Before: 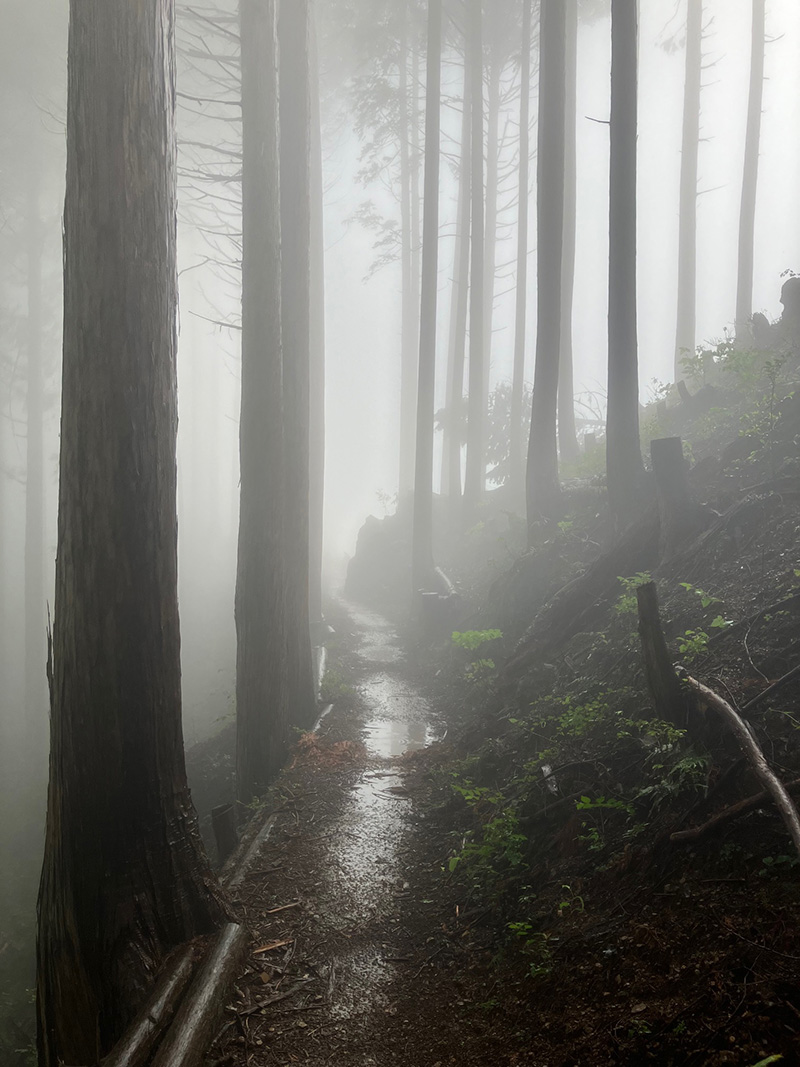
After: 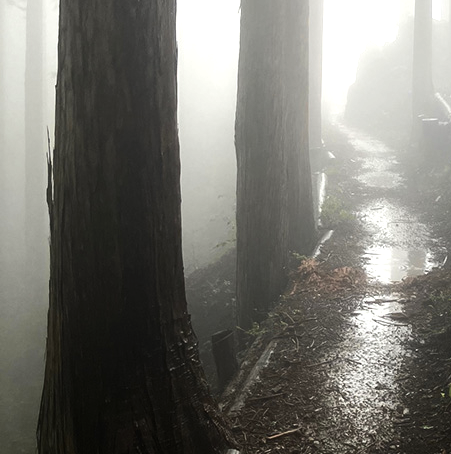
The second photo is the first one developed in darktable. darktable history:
exposure: black level correction 0, exposure 0.2 EV, compensate exposure bias true, compensate highlight preservation false
tone equalizer: -8 EV -0.75 EV, -7 EV -0.7 EV, -6 EV -0.6 EV, -5 EV -0.4 EV, -3 EV 0.4 EV, -2 EV 0.6 EV, -1 EV 0.7 EV, +0 EV 0.75 EV, edges refinement/feathering 500, mask exposure compensation -1.57 EV, preserve details no
crop: top 44.483%, right 43.593%, bottom 12.892%
color contrast: green-magenta contrast 0.81
